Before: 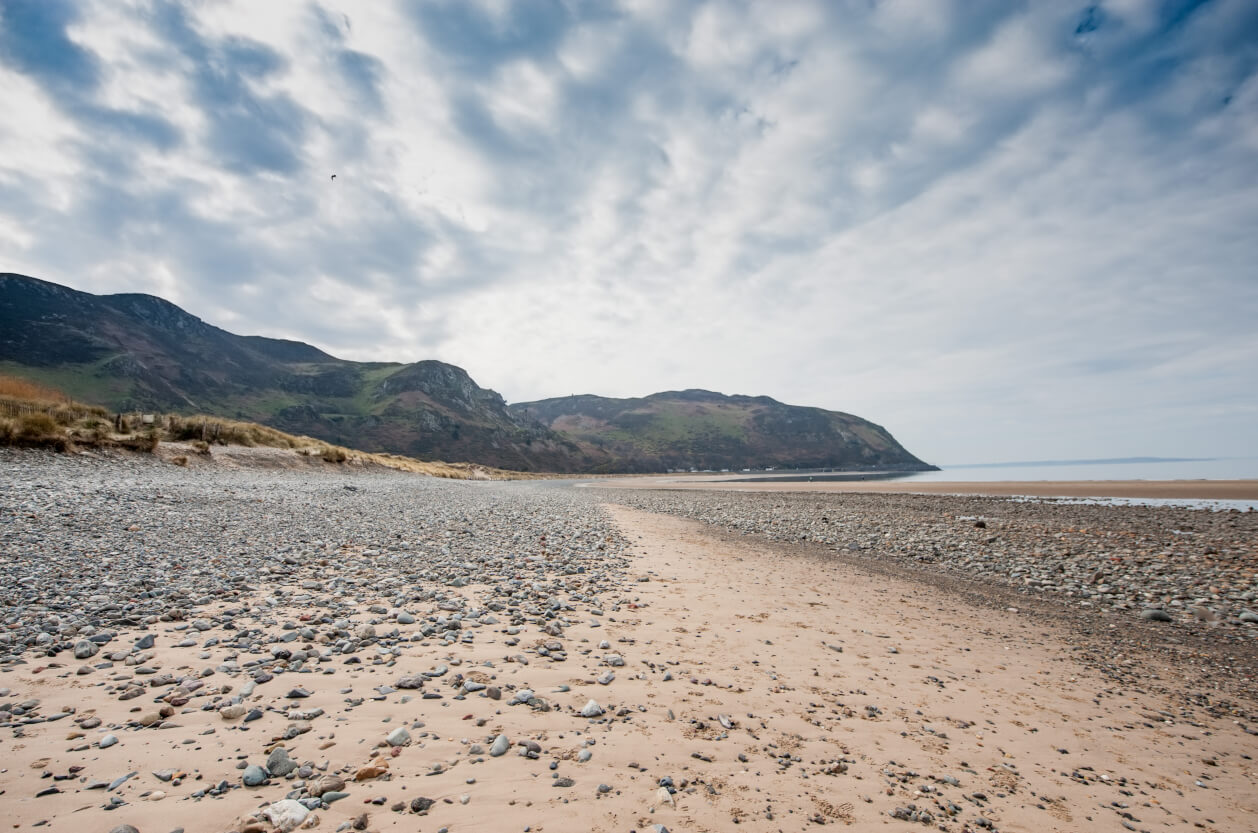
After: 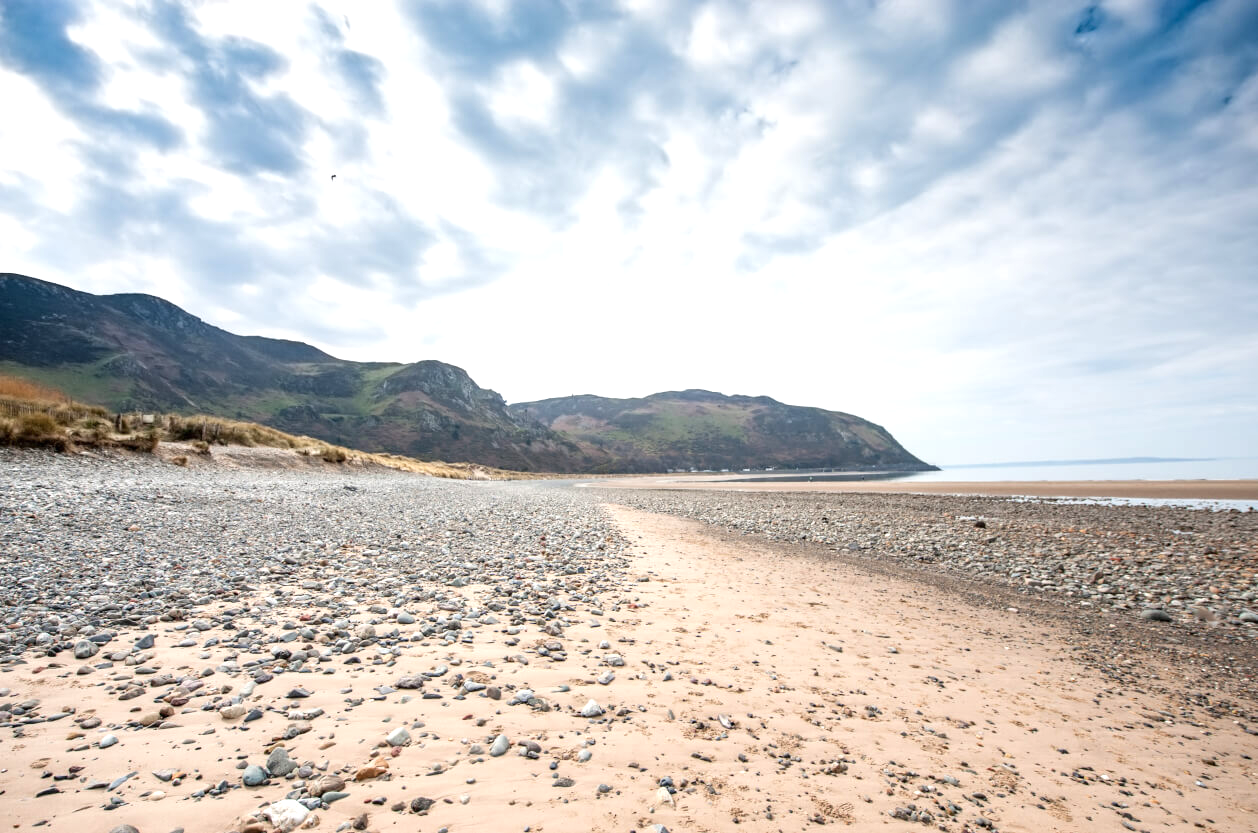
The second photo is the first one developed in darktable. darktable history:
exposure: black level correction 0, exposure 0.681 EV, compensate highlight preservation false
tone equalizer: -7 EV 0.114 EV, edges refinement/feathering 500, mask exposure compensation -1.57 EV, preserve details no
